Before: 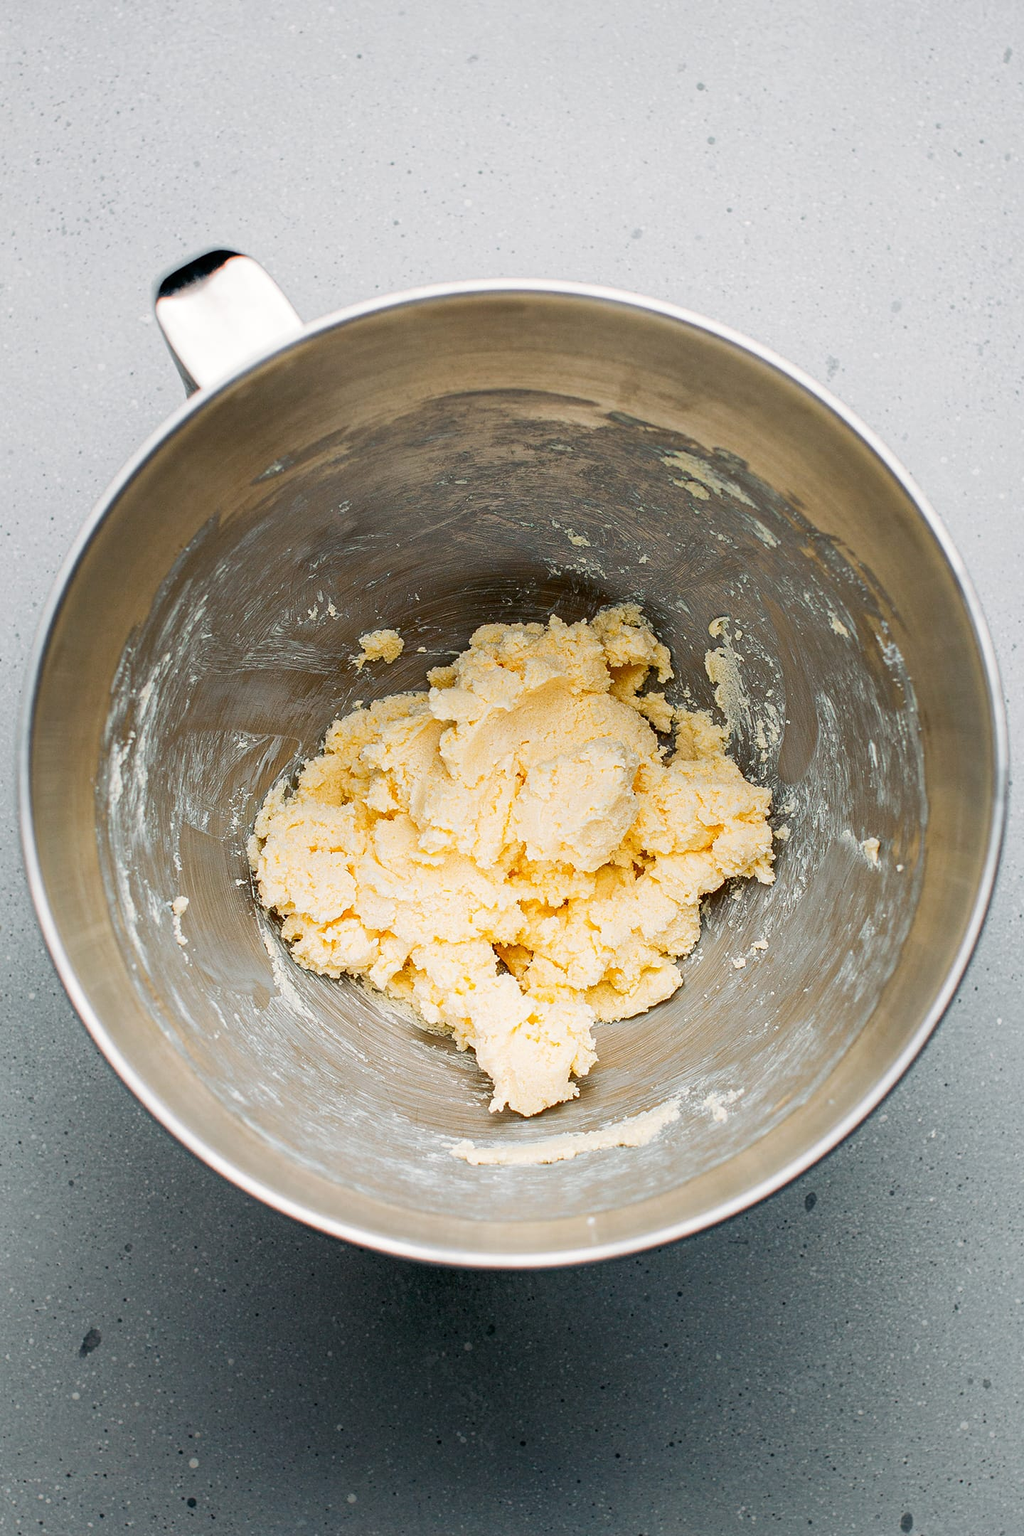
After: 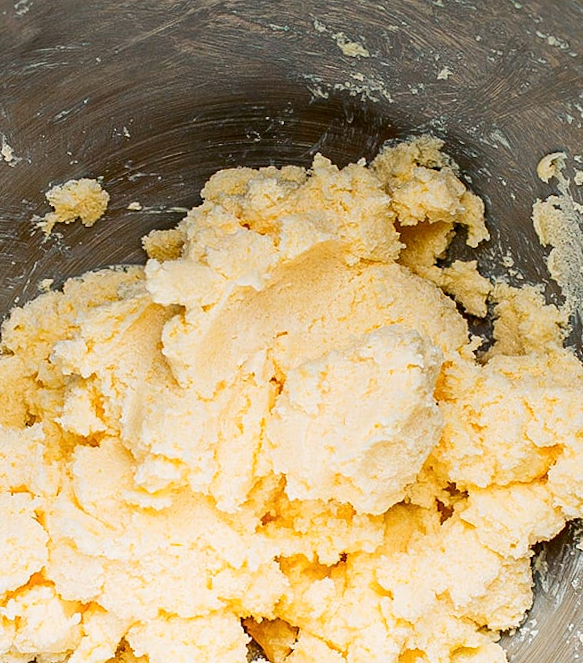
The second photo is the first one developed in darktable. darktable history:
crop: left 31.751%, top 32.172%, right 27.8%, bottom 35.83%
rotate and perspective: rotation -1°, crop left 0.011, crop right 0.989, crop top 0.025, crop bottom 0.975
tone equalizer: on, module defaults
contrast brightness saturation: contrast 0.1, brightness 0.02, saturation 0.02
